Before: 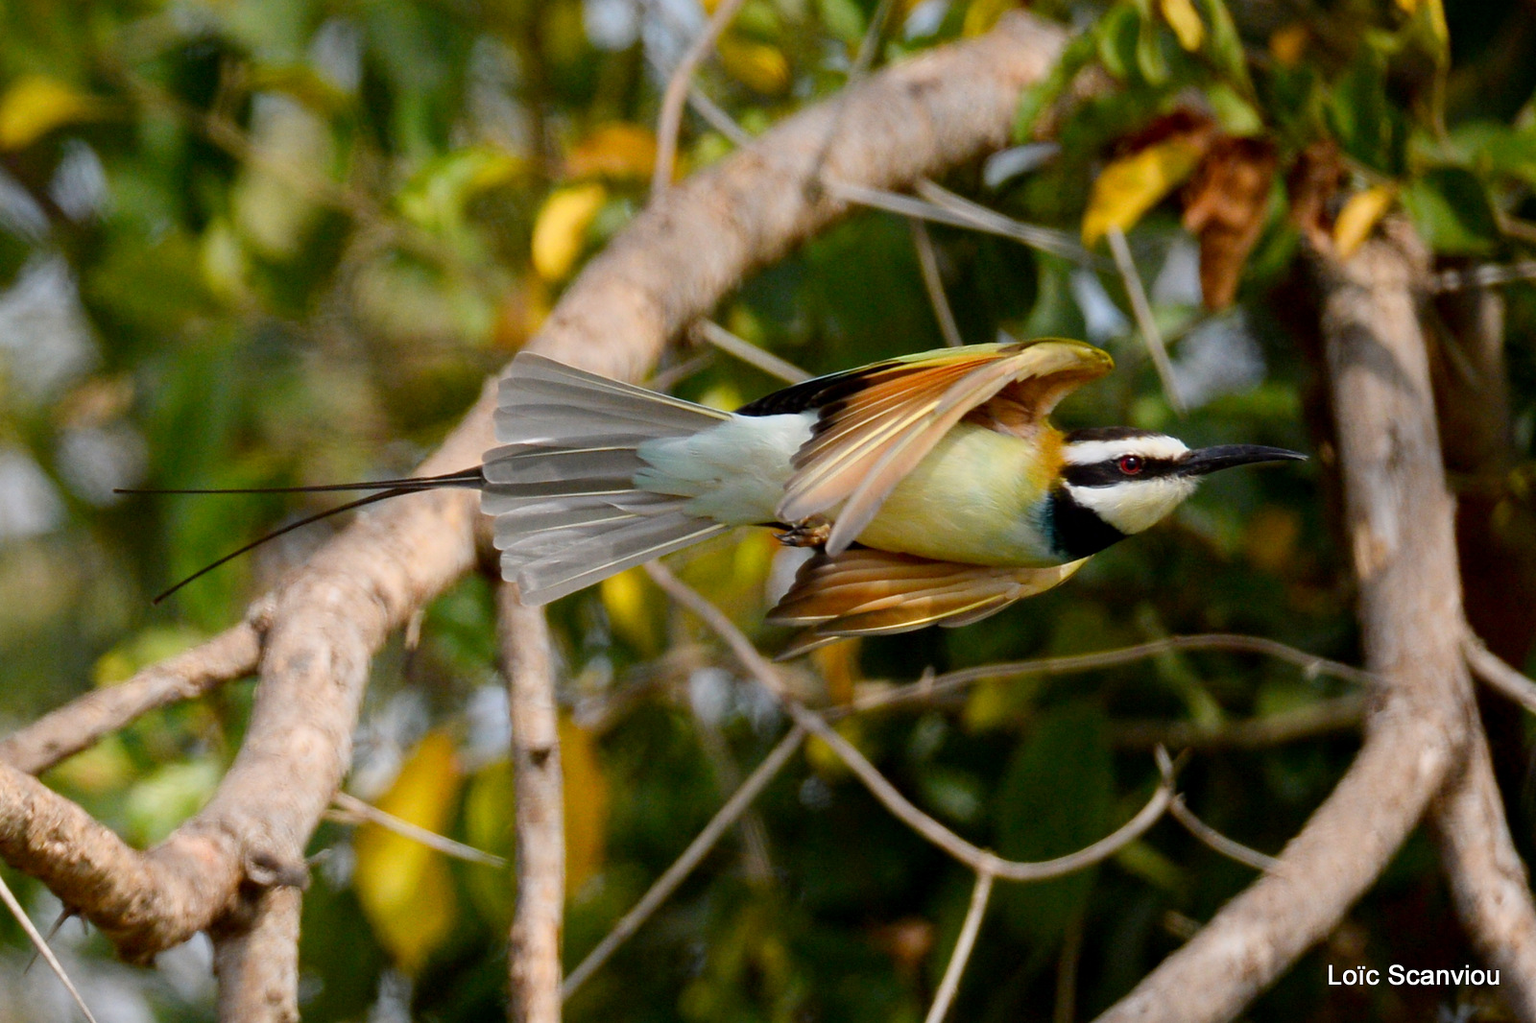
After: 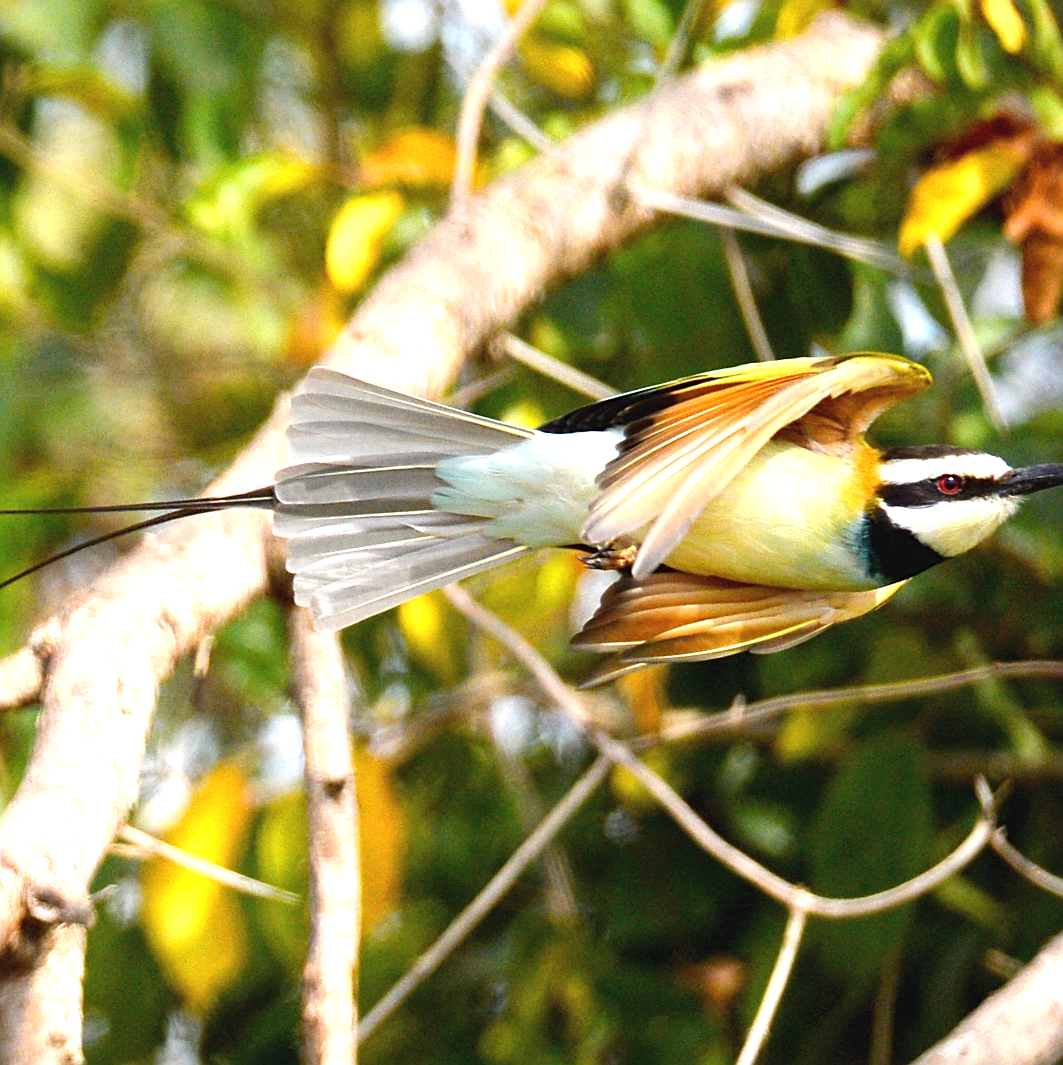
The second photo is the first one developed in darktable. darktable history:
crop and rotate: left 14.31%, right 19.248%
exposure: black level correction -0.002, exposure 1.335 EV, compensate highlight preservation false
sharpen: on, module defaults
